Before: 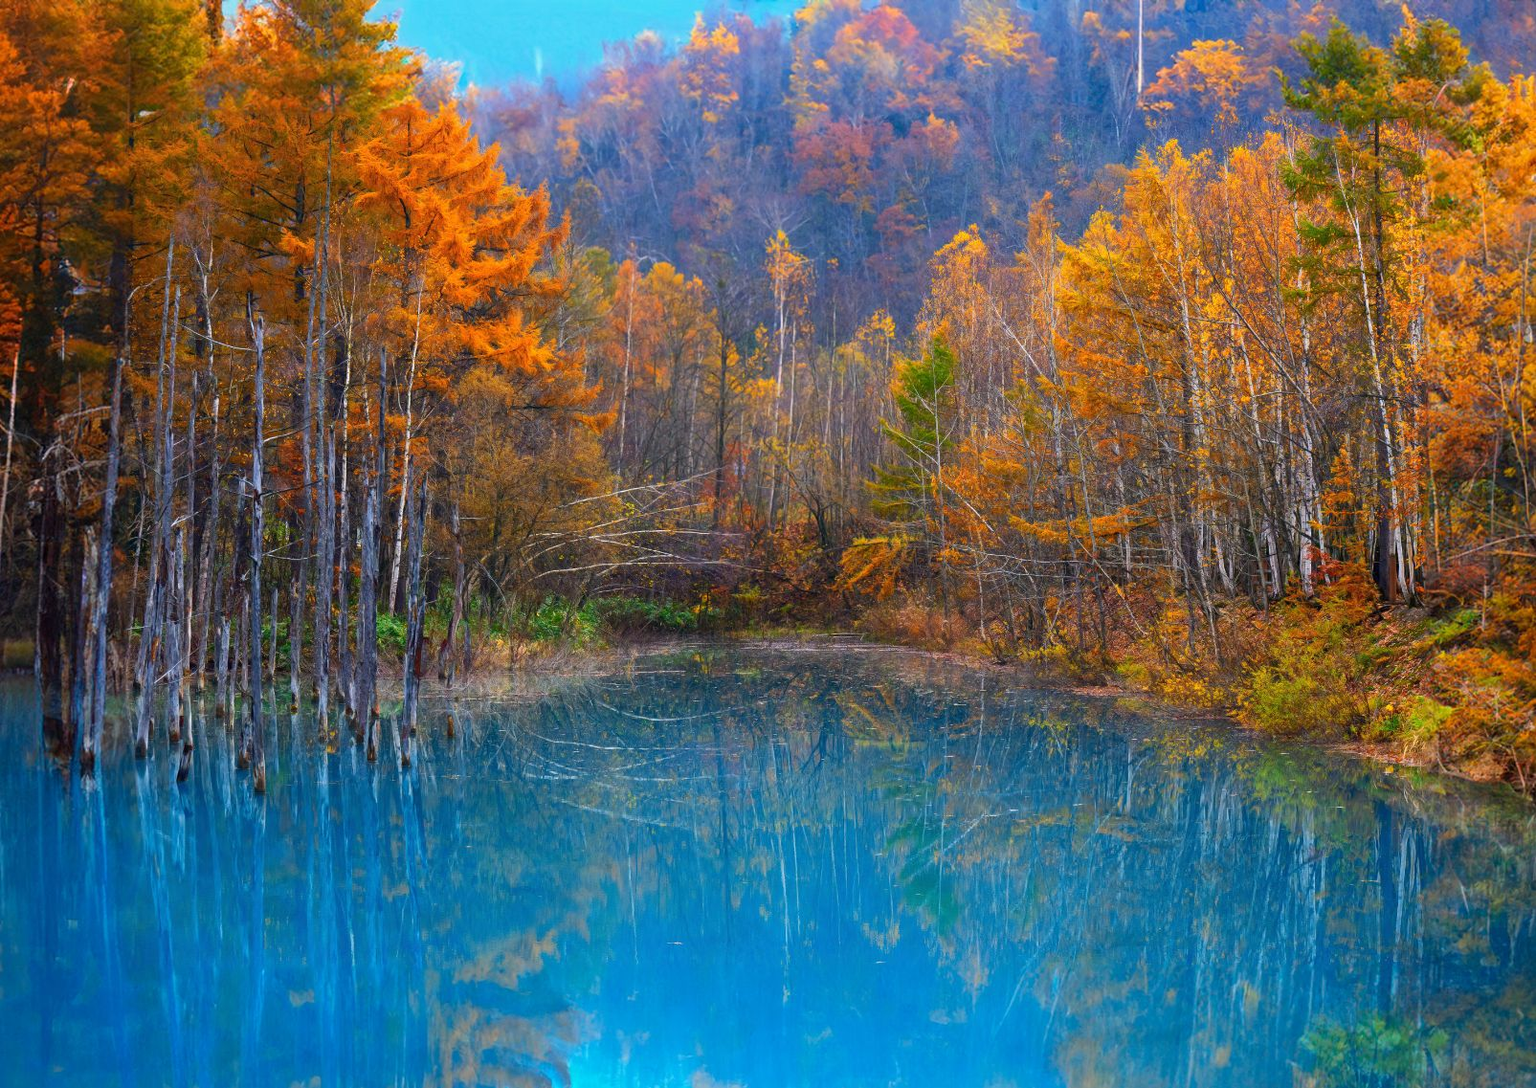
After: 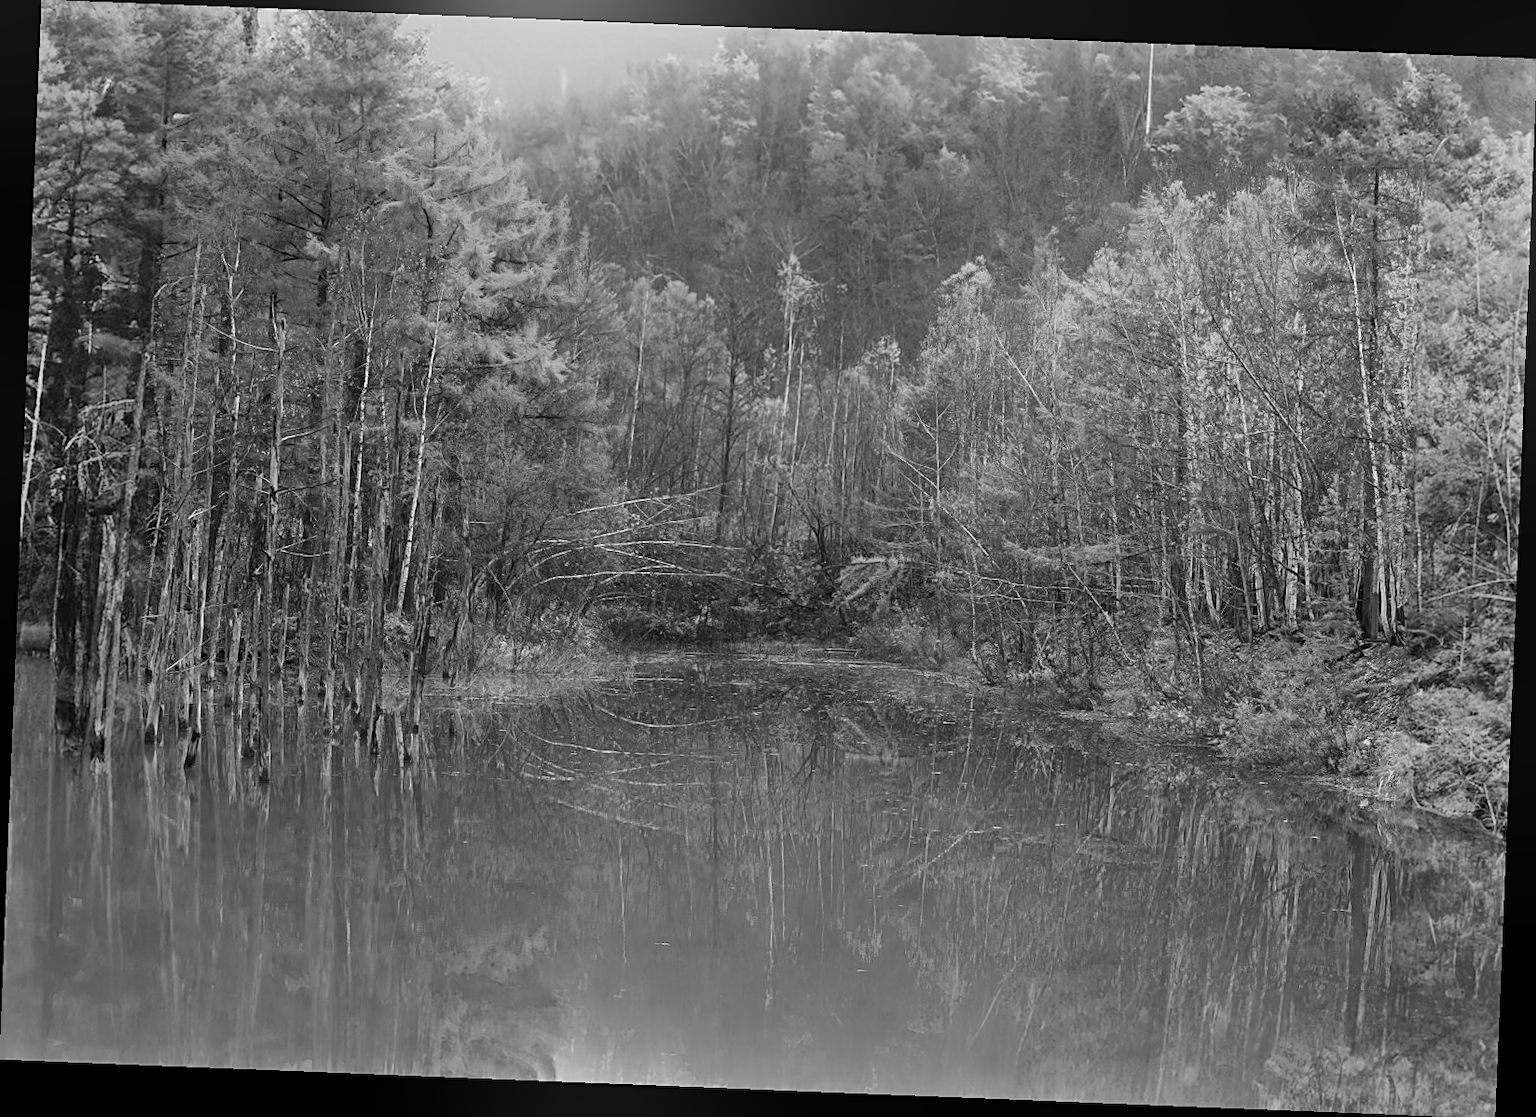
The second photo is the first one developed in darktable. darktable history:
rotate and perspective: rotation 2.27°, automatic cropping off
color correction: highlights a* 14.46, highlights b* 5.85, shadows a* -5.53, shadows b* -15.24, saturation 0.85
sharpen: on, module defaults
monochrome: a -74.22, b 78.2
color calibration: x 0.38, y 0.39, temperature 4086.04 K
white balance: red 1.127, blue 0.943
bloom: on, module defaults
shadows and highlights: shadows 52.42, soften with gaussian
